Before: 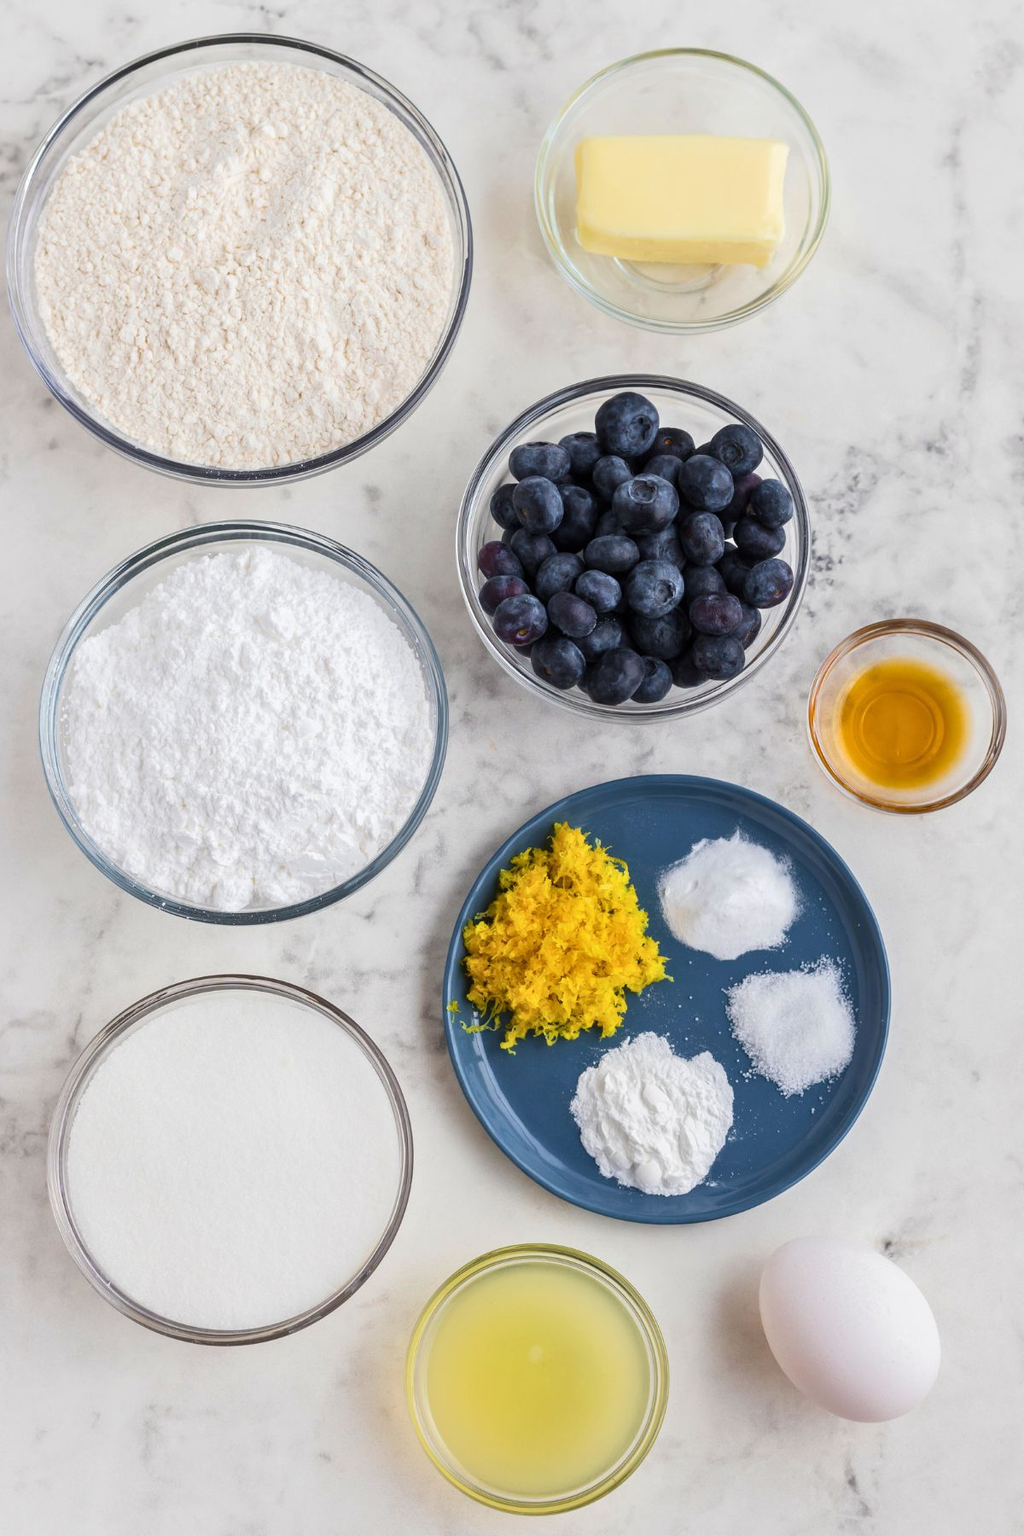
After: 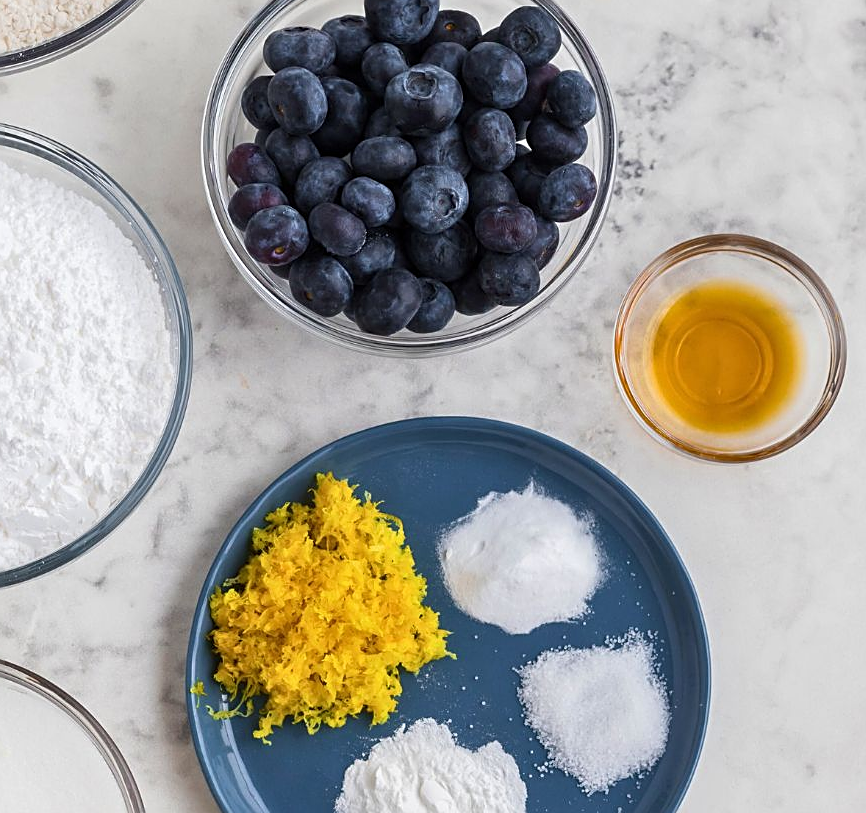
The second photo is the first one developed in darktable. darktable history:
crop and rotate: left 27.753%, top 27.294%, bottom 27.512%
sharpen: on, module defaults
